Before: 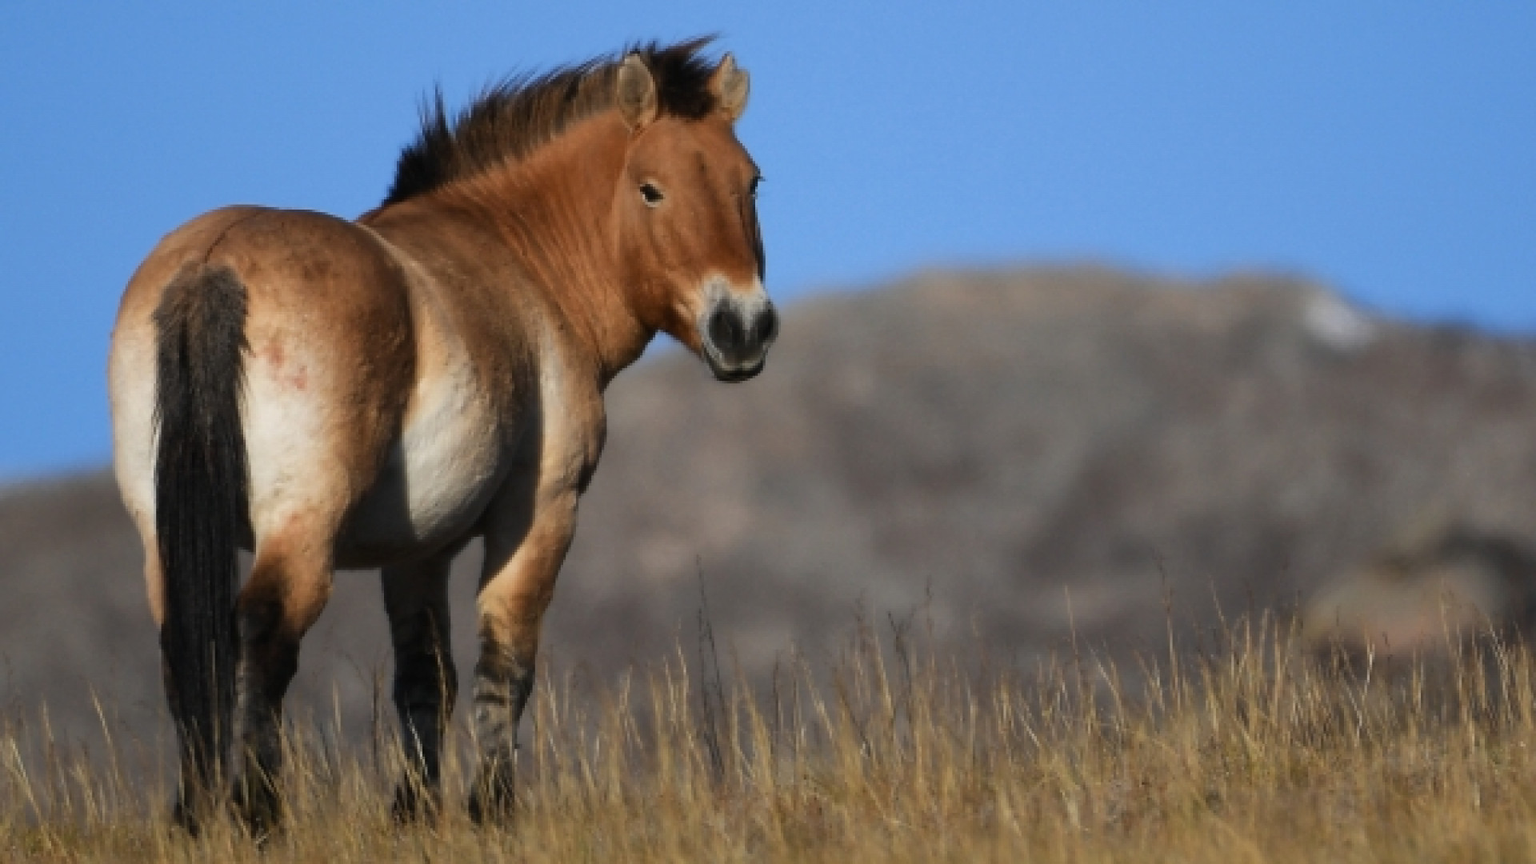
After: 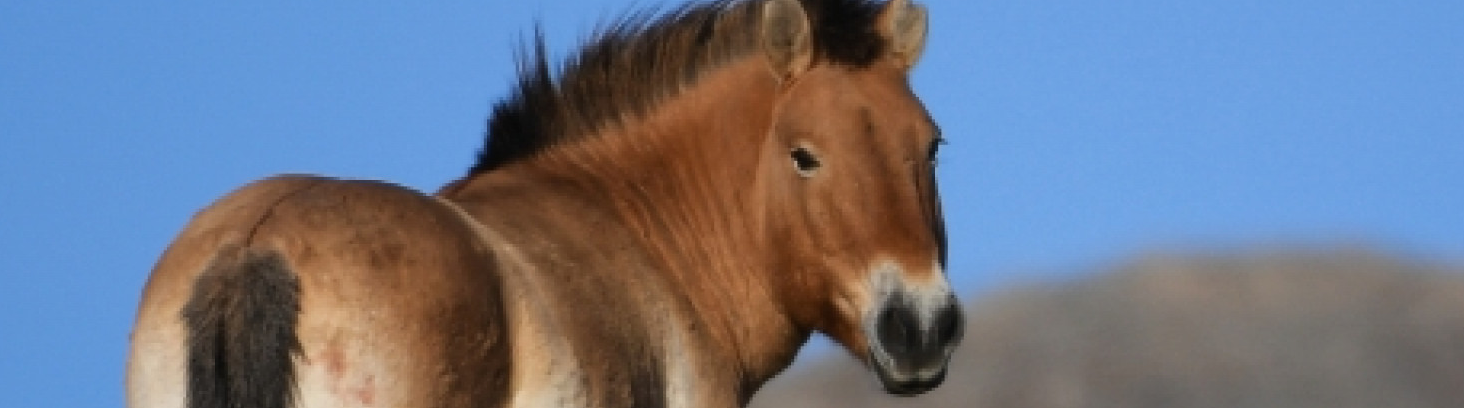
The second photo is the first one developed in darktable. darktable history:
crop: left 0.516%, top 7.633%, right 23.224%, bottom 54.582%
